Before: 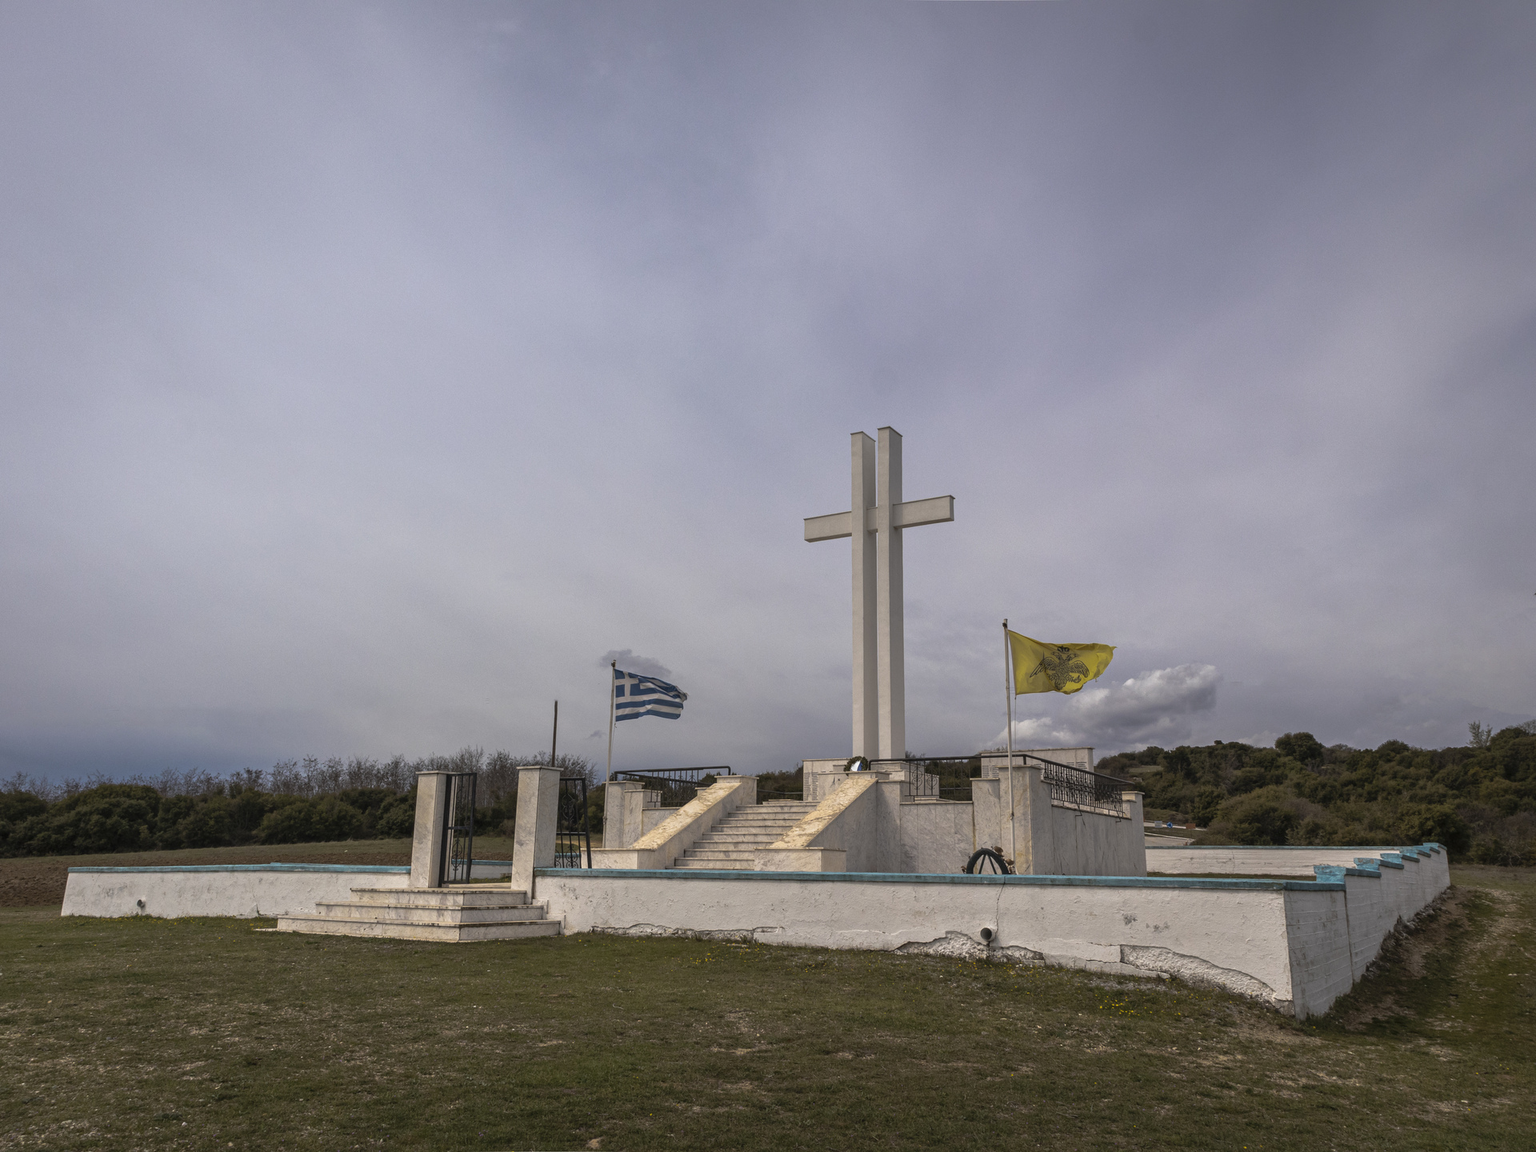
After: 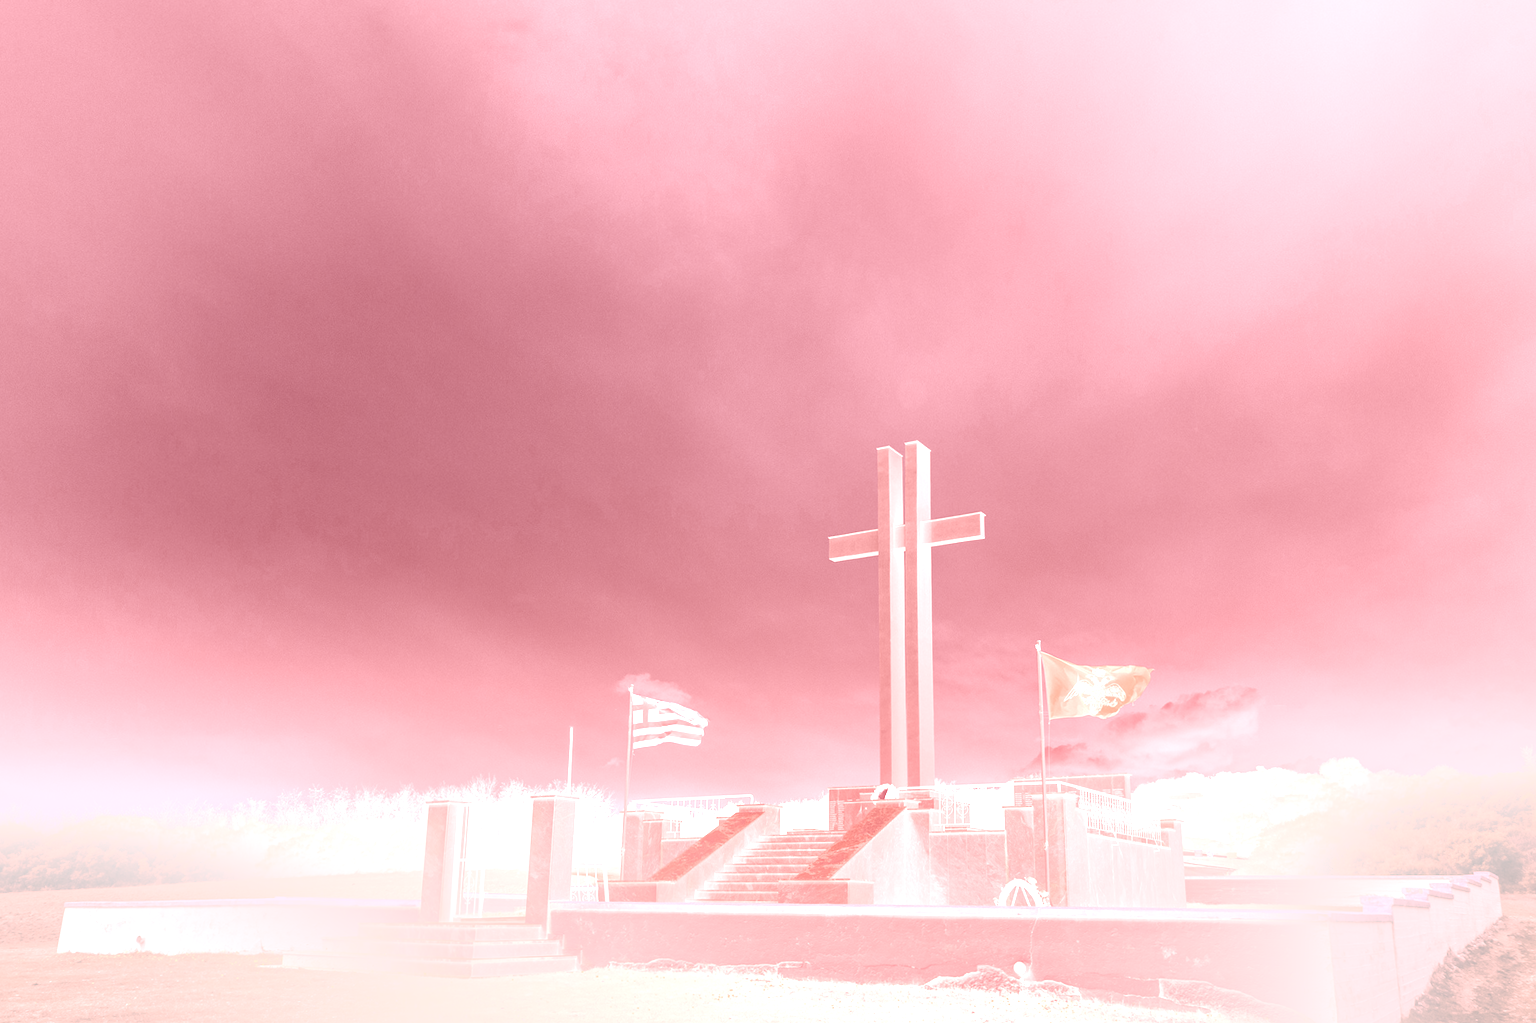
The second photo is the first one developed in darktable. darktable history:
bloom: size 40%
crop and rotate: angle 0.2°, left 0.275%, right 3.127%, bottom 14.18%
color correction: saturation 0.2
white balance: red 4.26, blue 1.802
